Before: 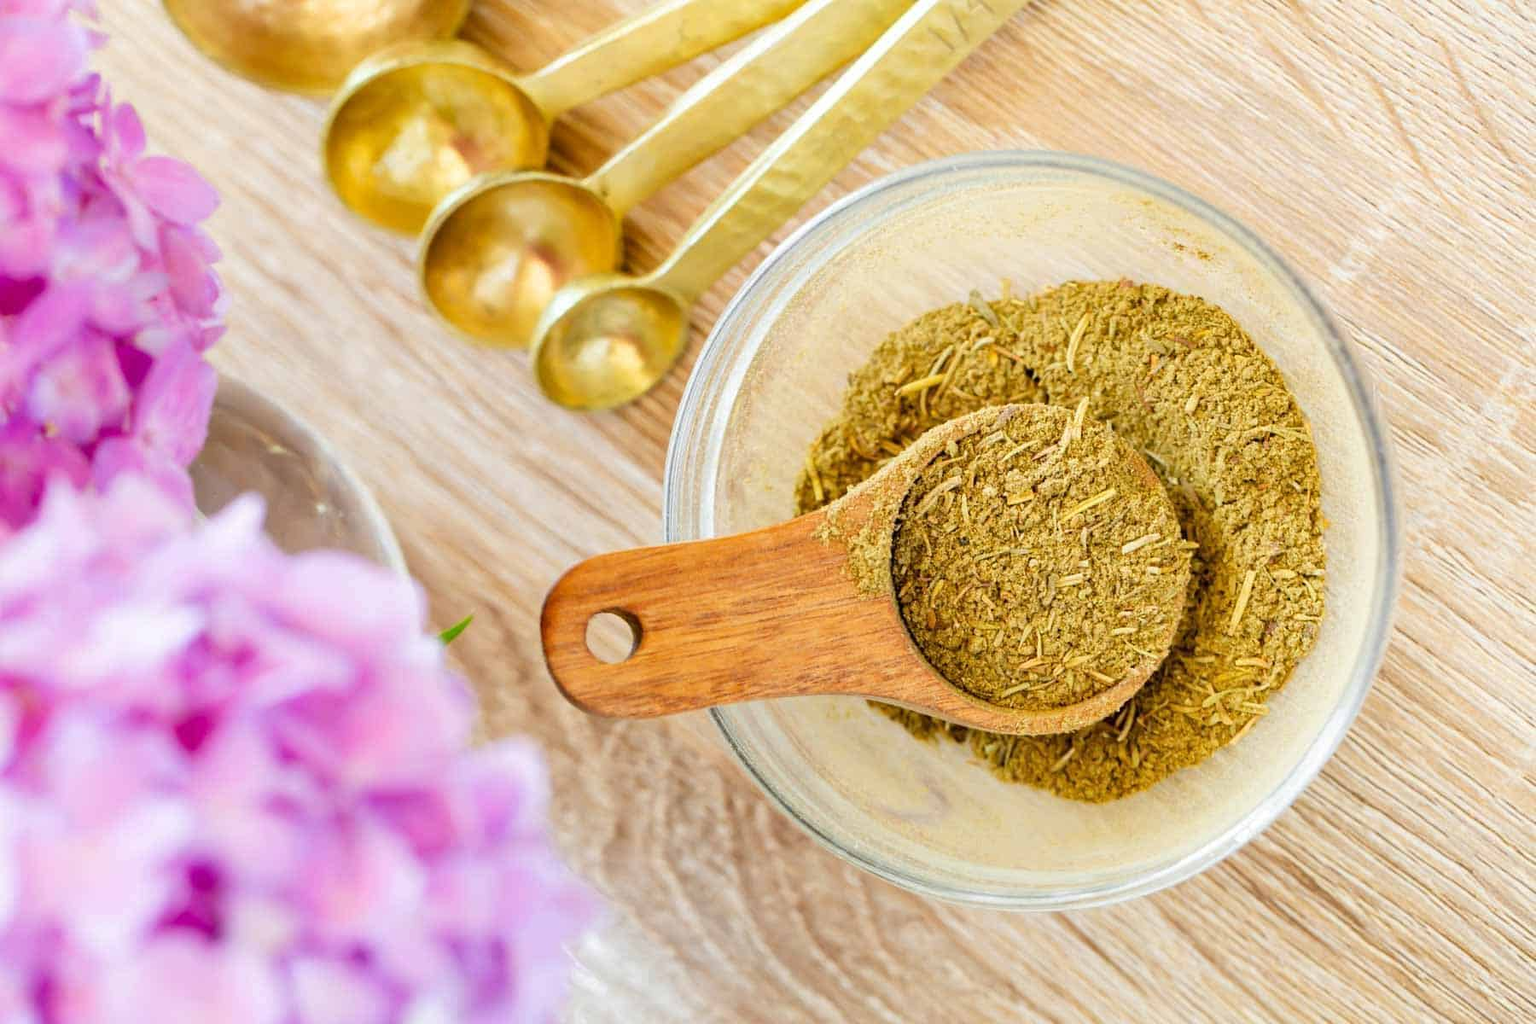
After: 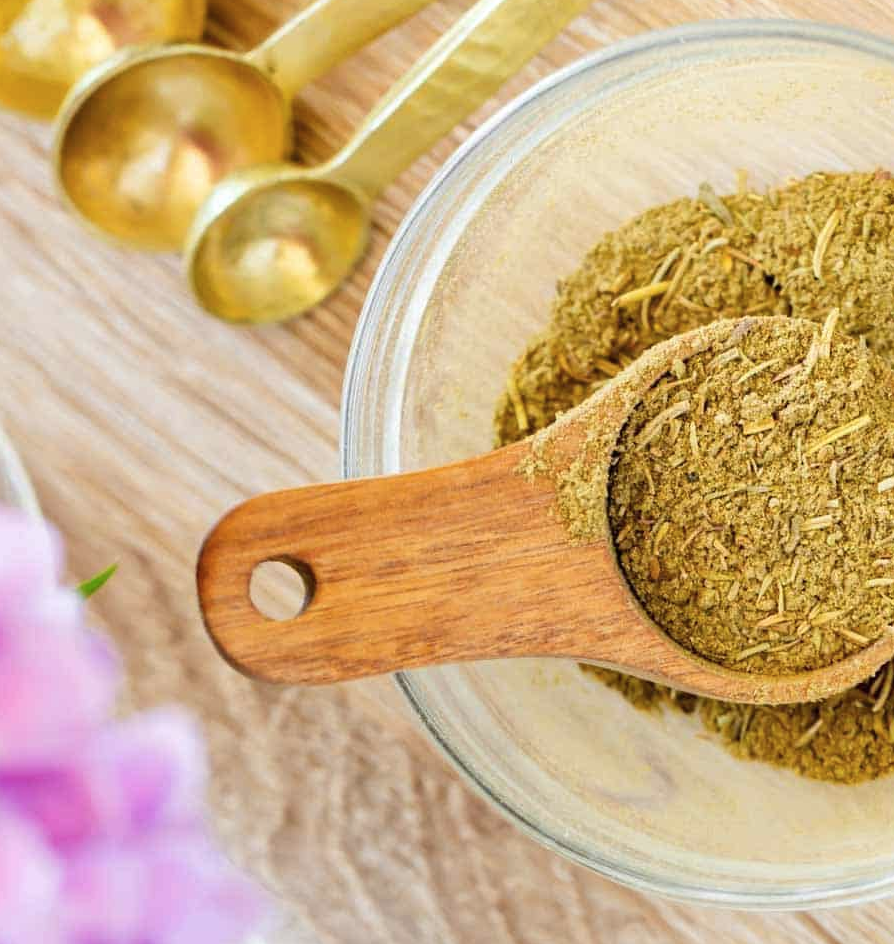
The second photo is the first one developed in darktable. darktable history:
crop and rotate: angle 0.016°, left 24.285%, top 13.15%, right 25.992%, bottom 8.108%
color zones: curves: ch1 [(0, 0.469) (0.001, 0.469) (0.12, 0.446) (0.248, 0.469) (0.5, 0.5) (0.748, 0.5) (0.999, 0.469) (1, 0.469)]
